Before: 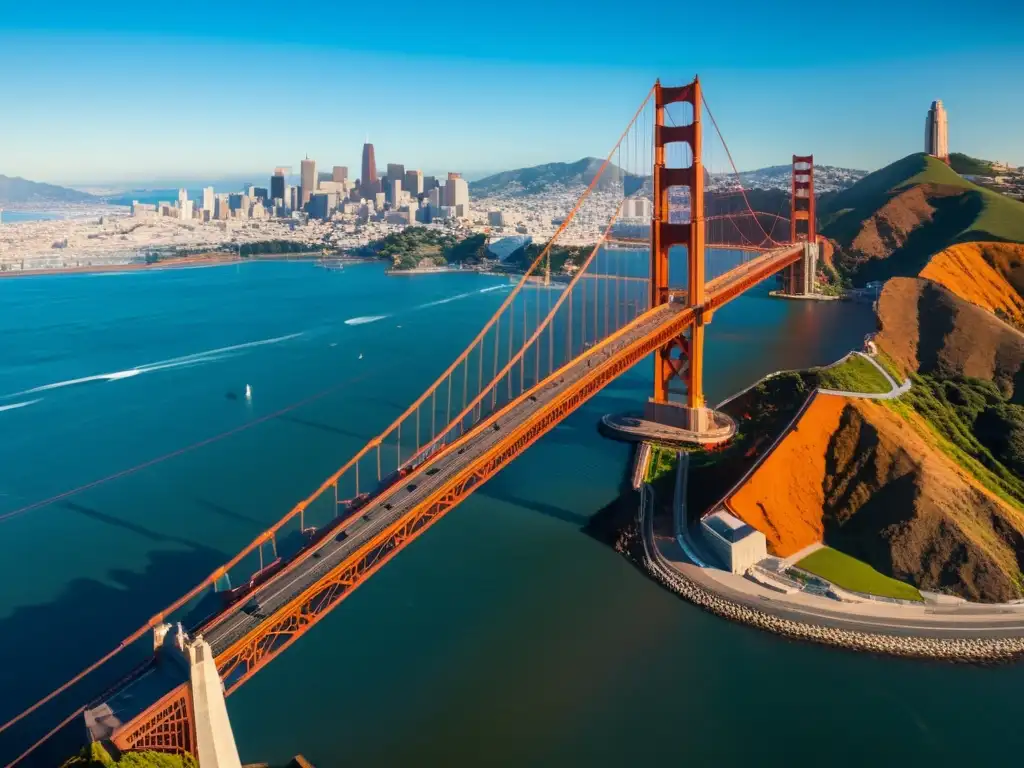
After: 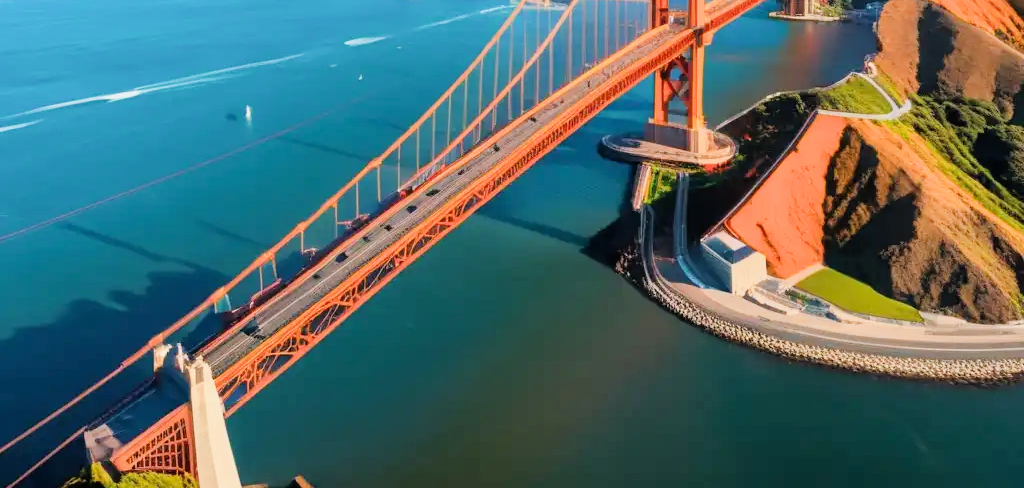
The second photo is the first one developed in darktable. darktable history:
filmic rgb: black relative exposure -7.65 EV, white relative exposure 4.56 EV, hardness 3.61
crop and rotate: top 36.435%
exposure: black level correction 0, exposure 1.2 EV, compensate exposure bias true, compensate highlight preservation false
